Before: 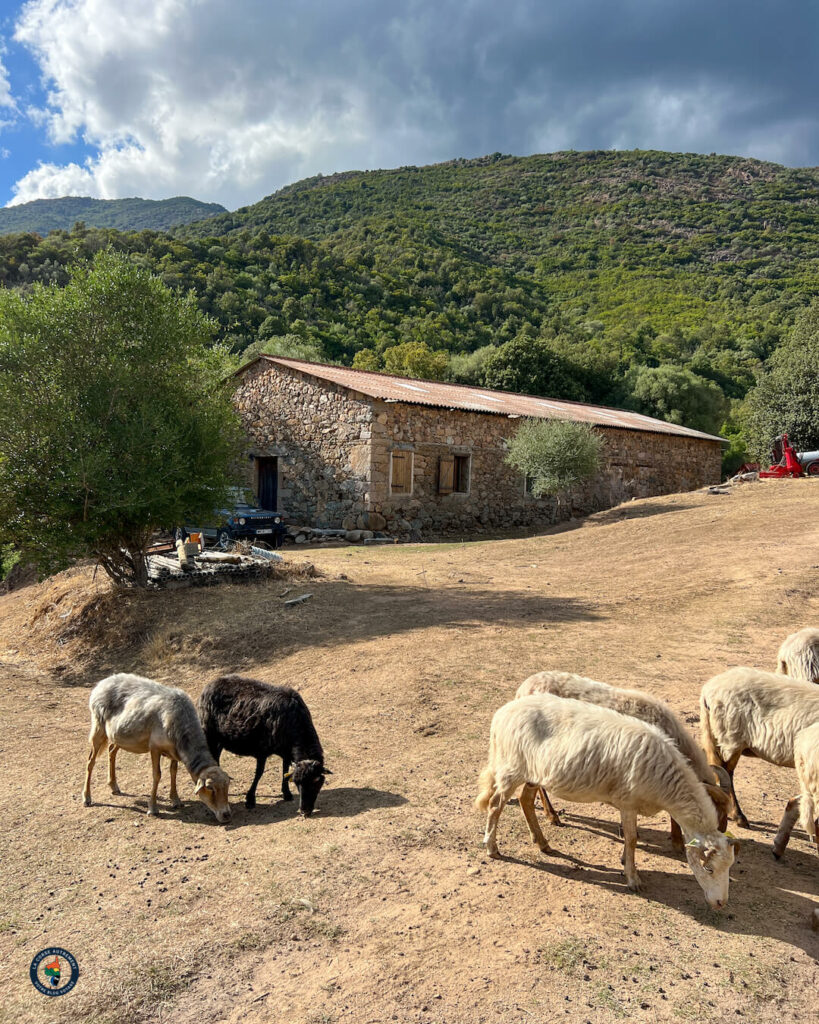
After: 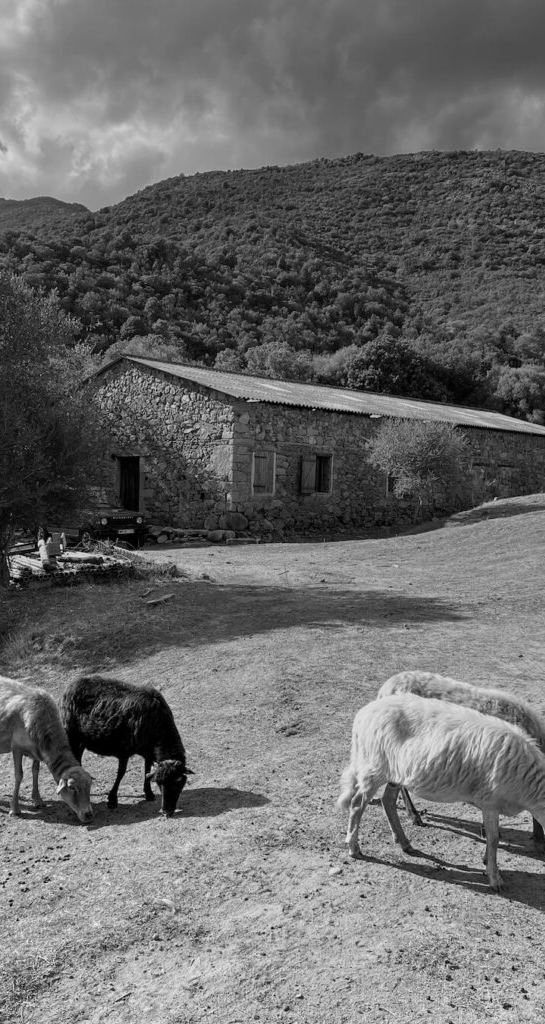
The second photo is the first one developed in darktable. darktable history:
monochrome: on, module defaults
graduated density: rotation 5.63°, offset 76.9
color zones: curves: ch0 [(0, 0.5) (0.125, 0.4) (0.25, 0.5) (0.375, 0.4) (0.5, 0.4) (0.625, 0.35) (0.75, 0.35) (0.875, 0.5)]; ch1 [(0, 0.35) (0.125, 0.45) (0.25, 0.35) (0.375, 0.35) (0.5, 0.35) (0.625, 0.35) (0.75, 0.45) (0.875, 0.35)]; ch2 [(0, 0.6) (0.125, 0.5) (0.25, 0.5) (0.375, 0.6) (0.5, 0.6) (0.625, 0.5) (0.75, 0.5) (0.875, 0.5)]
crop: left 16.899%, right 16.556%
